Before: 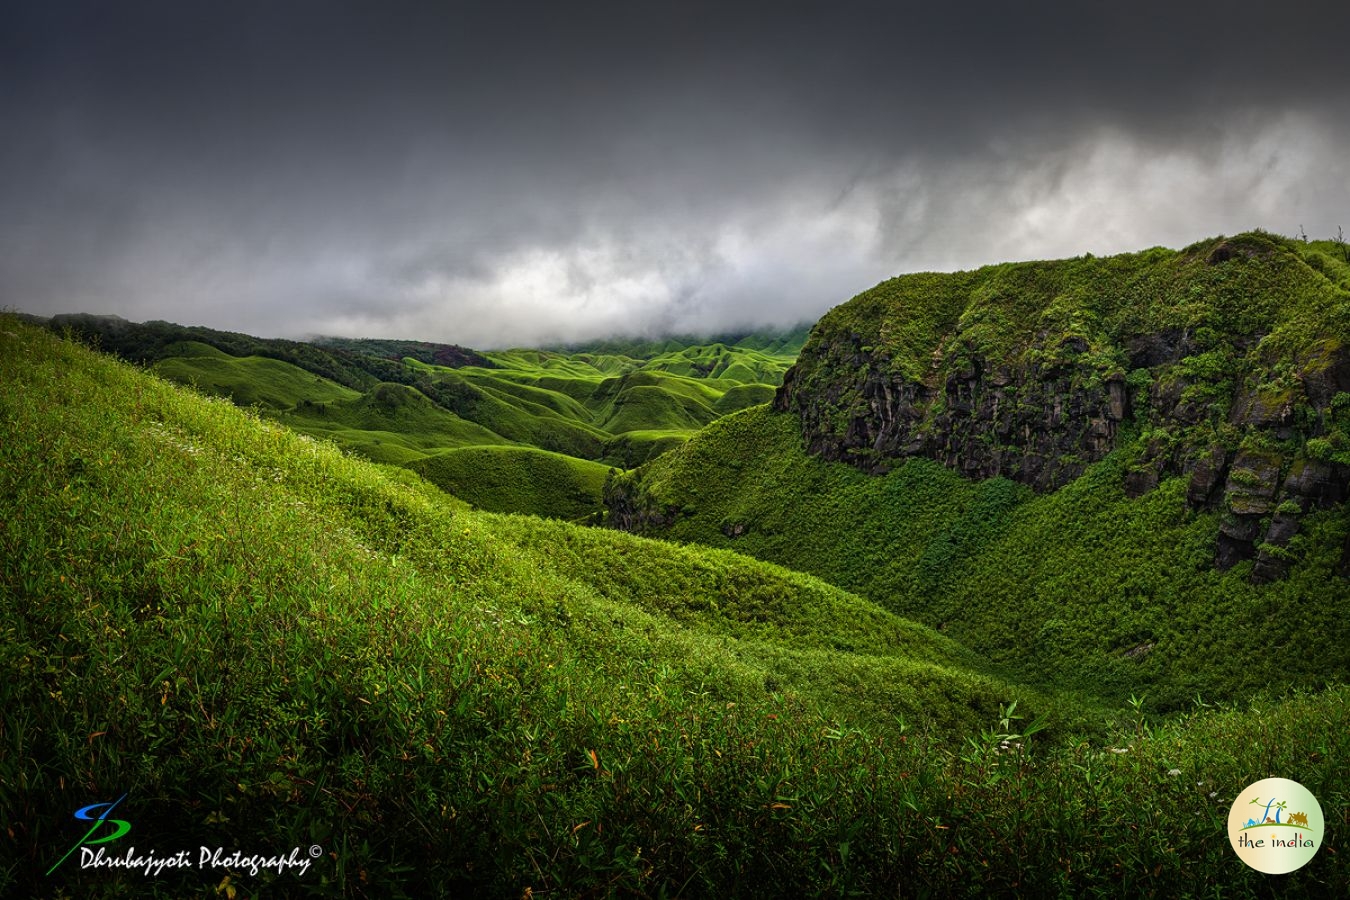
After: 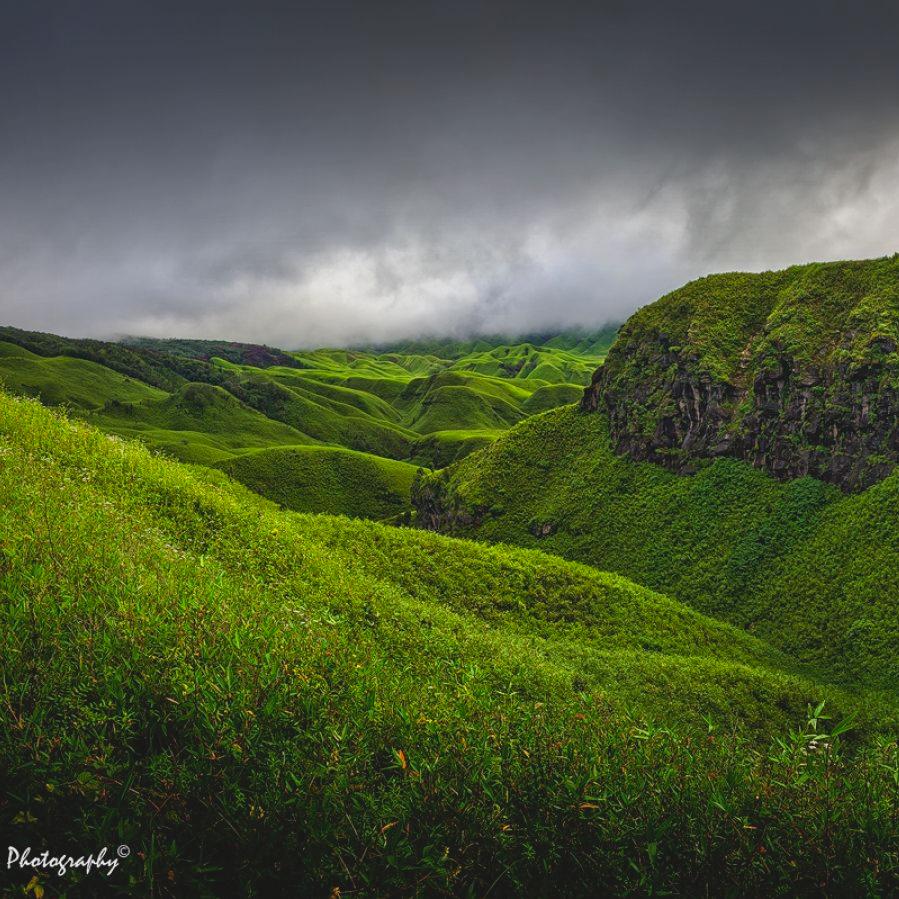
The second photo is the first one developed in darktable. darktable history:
crop and rotate: left 14.292%, right 19.041%
lowpass: radius 0.1, contrast 0.85, saturation 1.1, unbound 0
